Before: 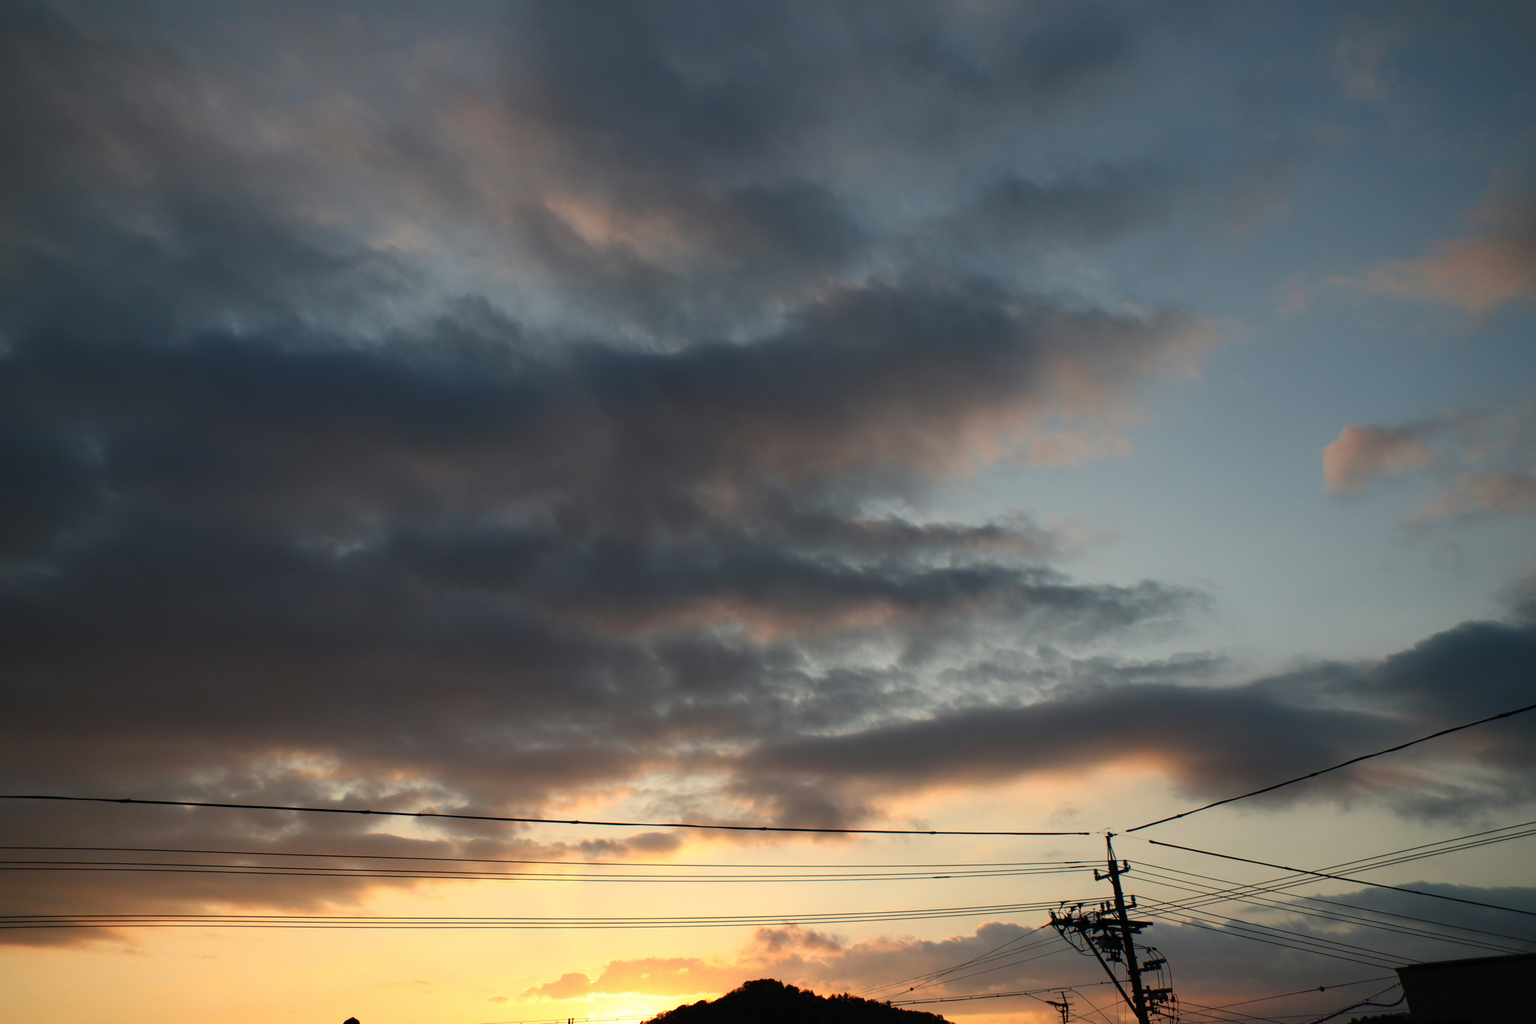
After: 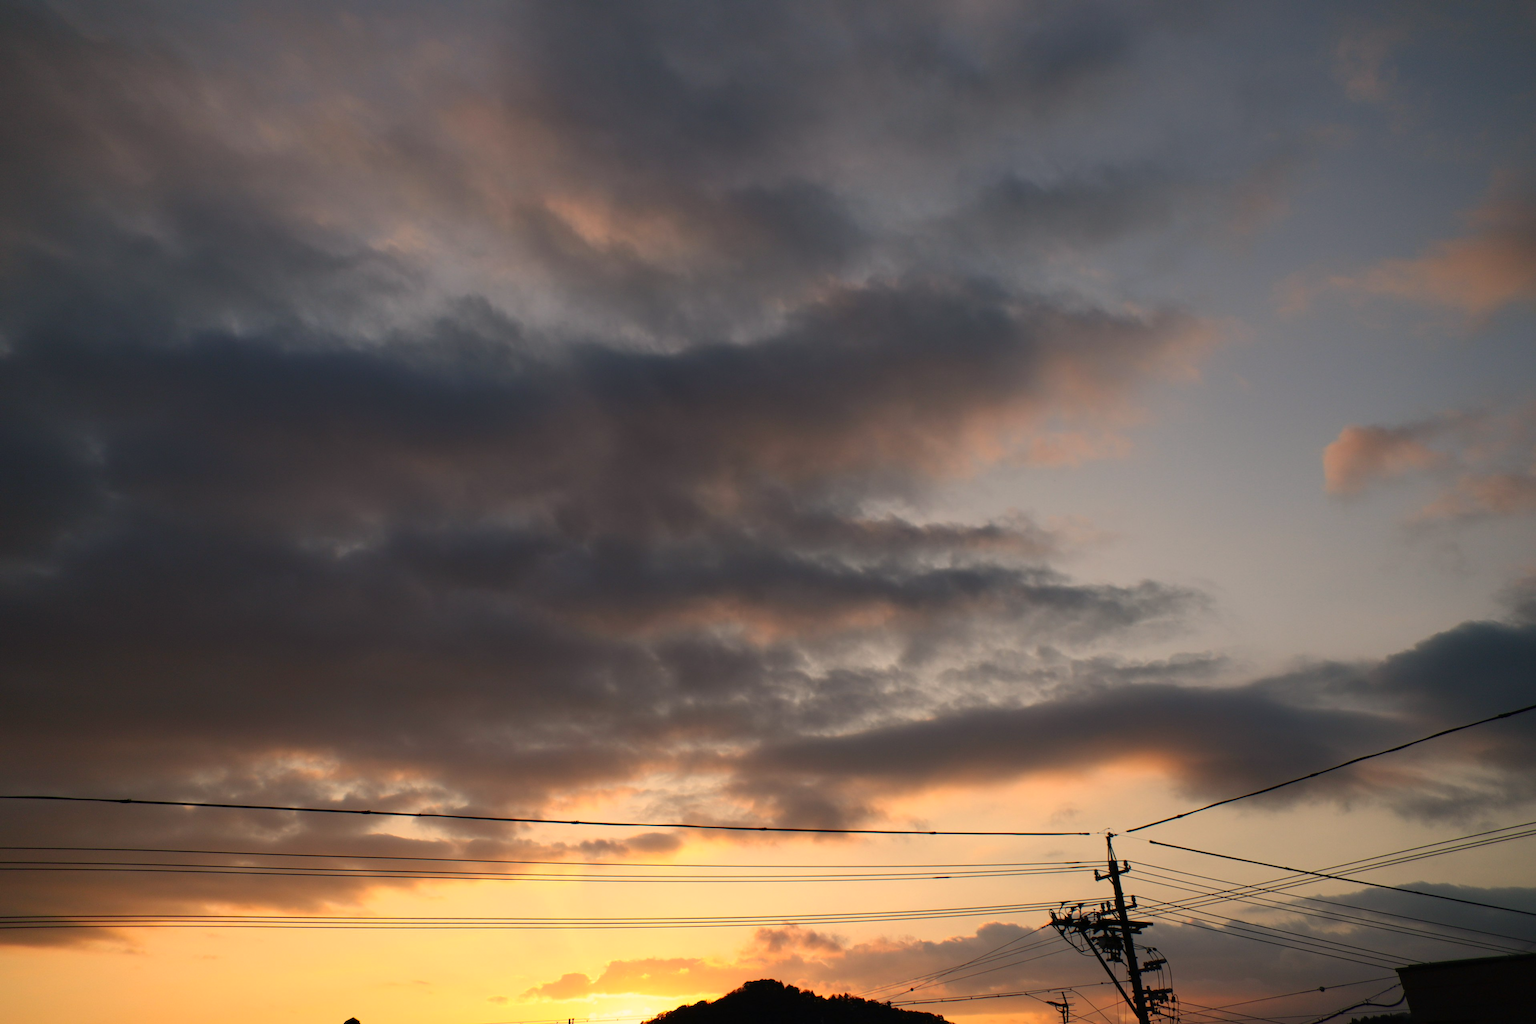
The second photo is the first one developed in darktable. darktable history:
color correction: highlights a* 11.89, highlights b* 12.16
